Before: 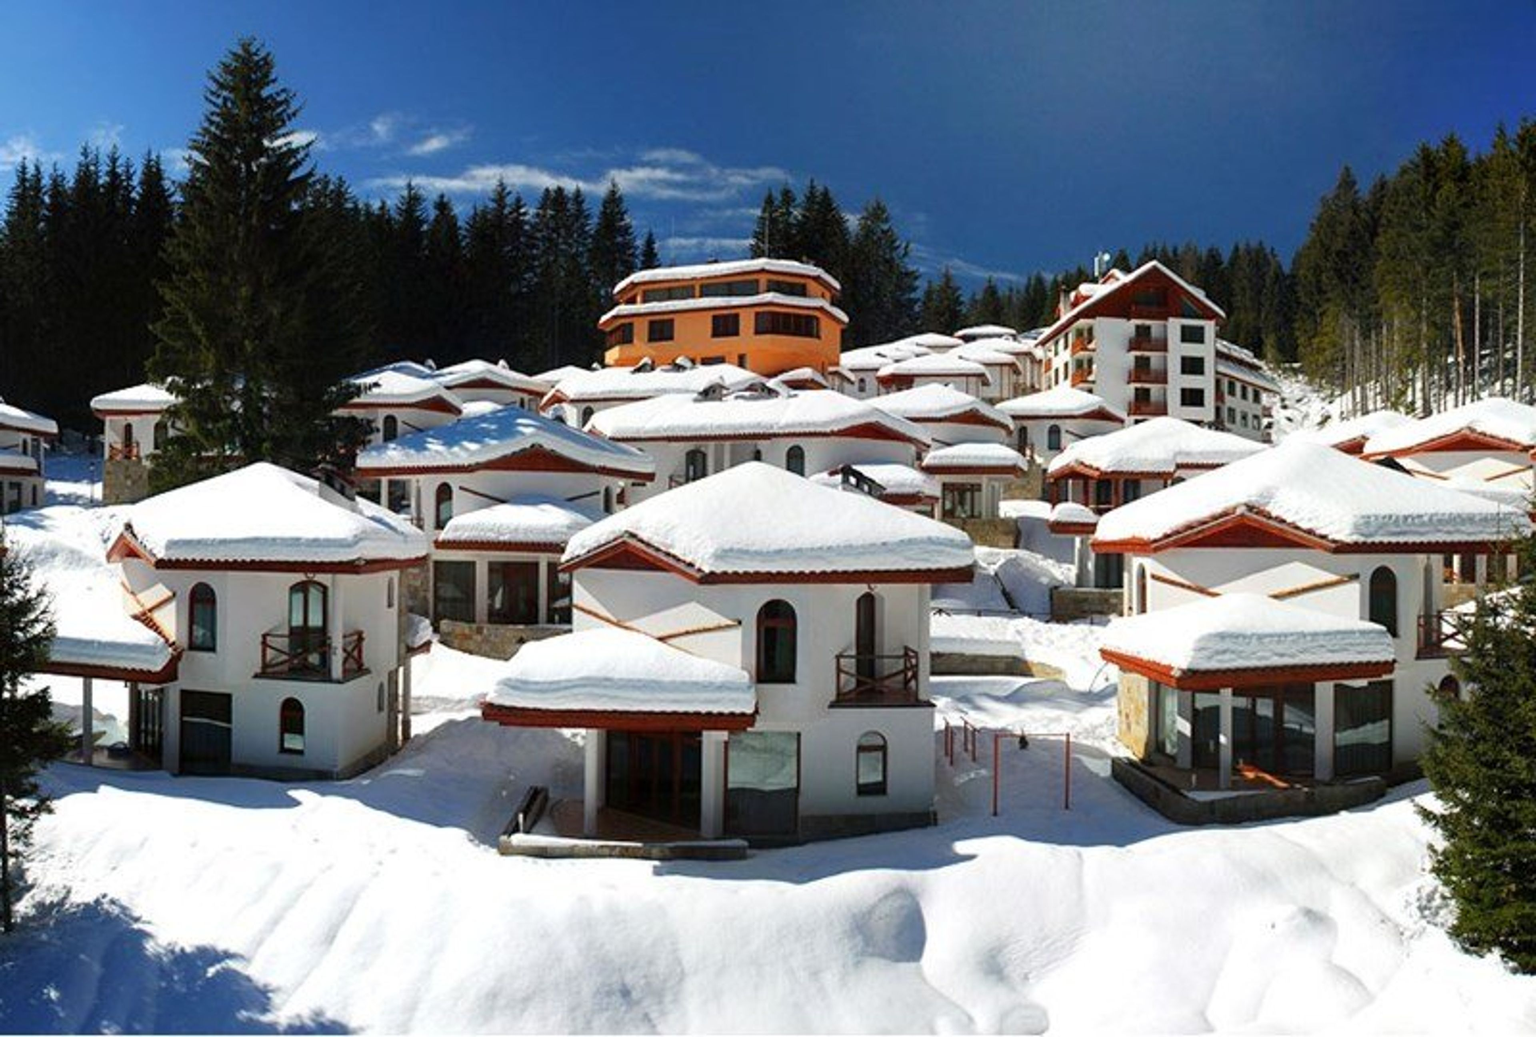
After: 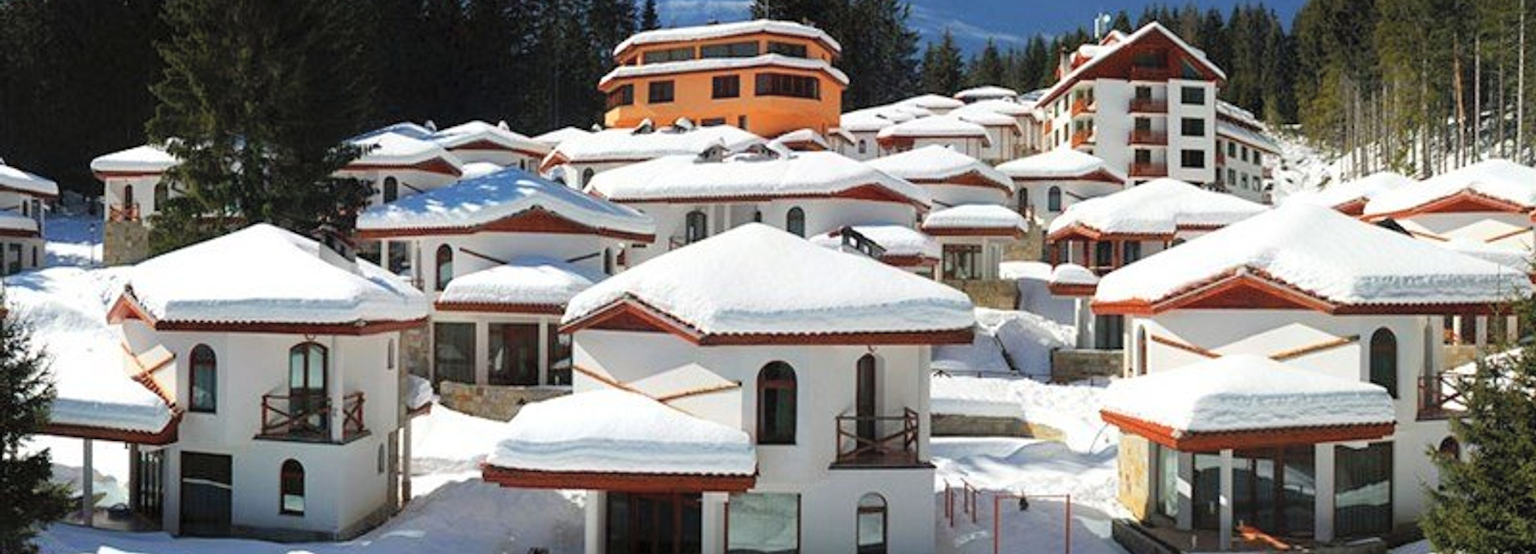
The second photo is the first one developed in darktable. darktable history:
crop and rotate: top 23.043%, bottom 23.437%
white balance: emerald 1
contrast brightness saturation: brightness 0.15
